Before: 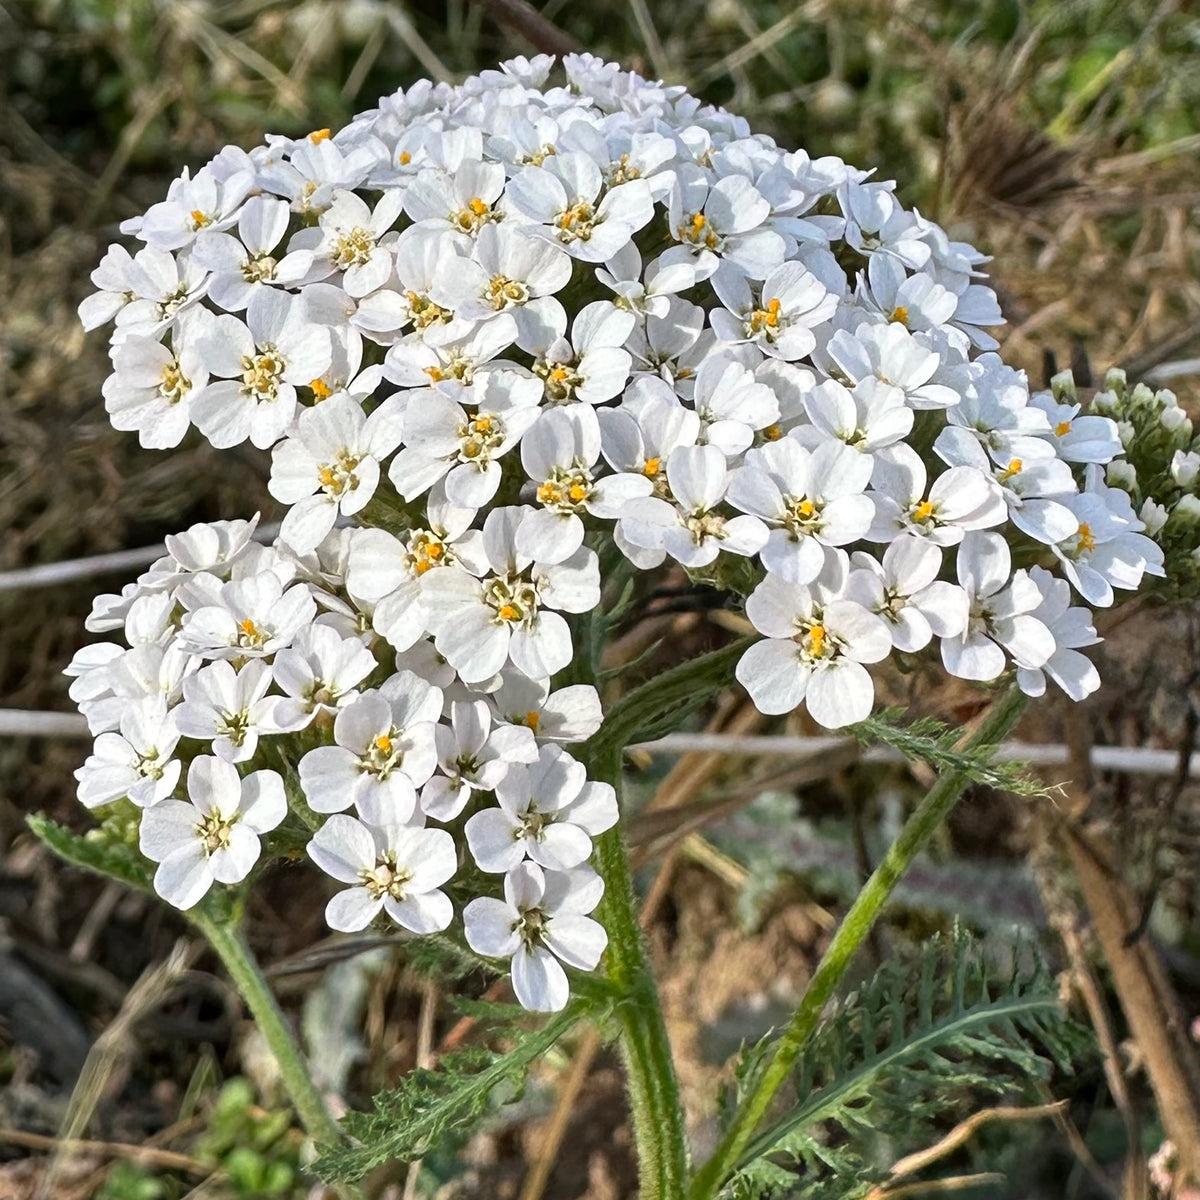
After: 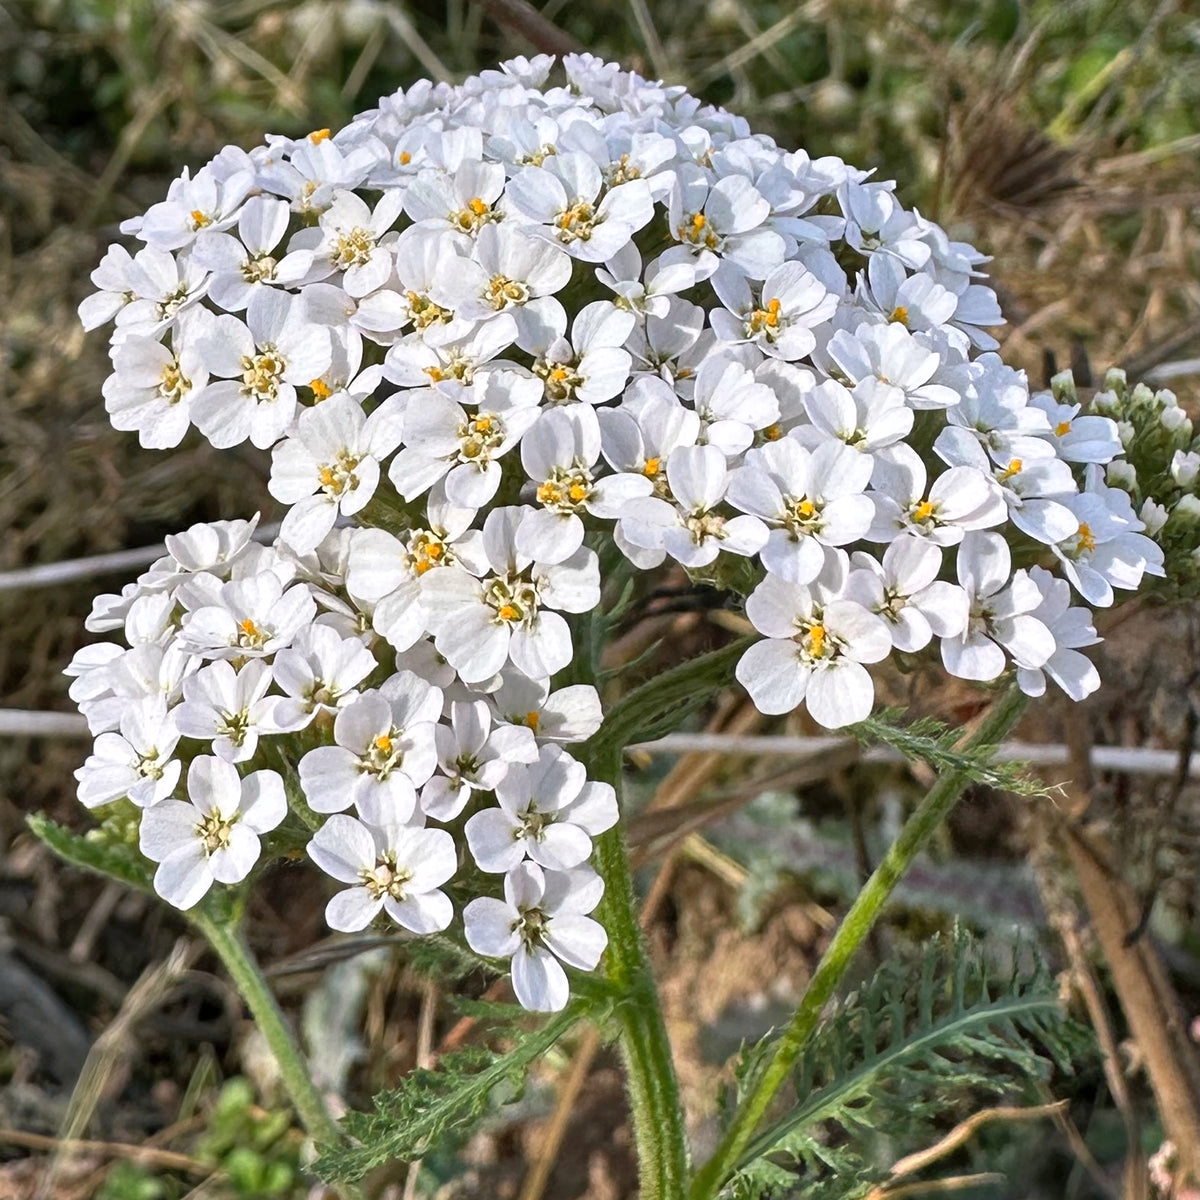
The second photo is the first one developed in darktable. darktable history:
white balance: red 1.009, blue 1.027
shadows and highlights: shadows 43.06, highlights 6.94
